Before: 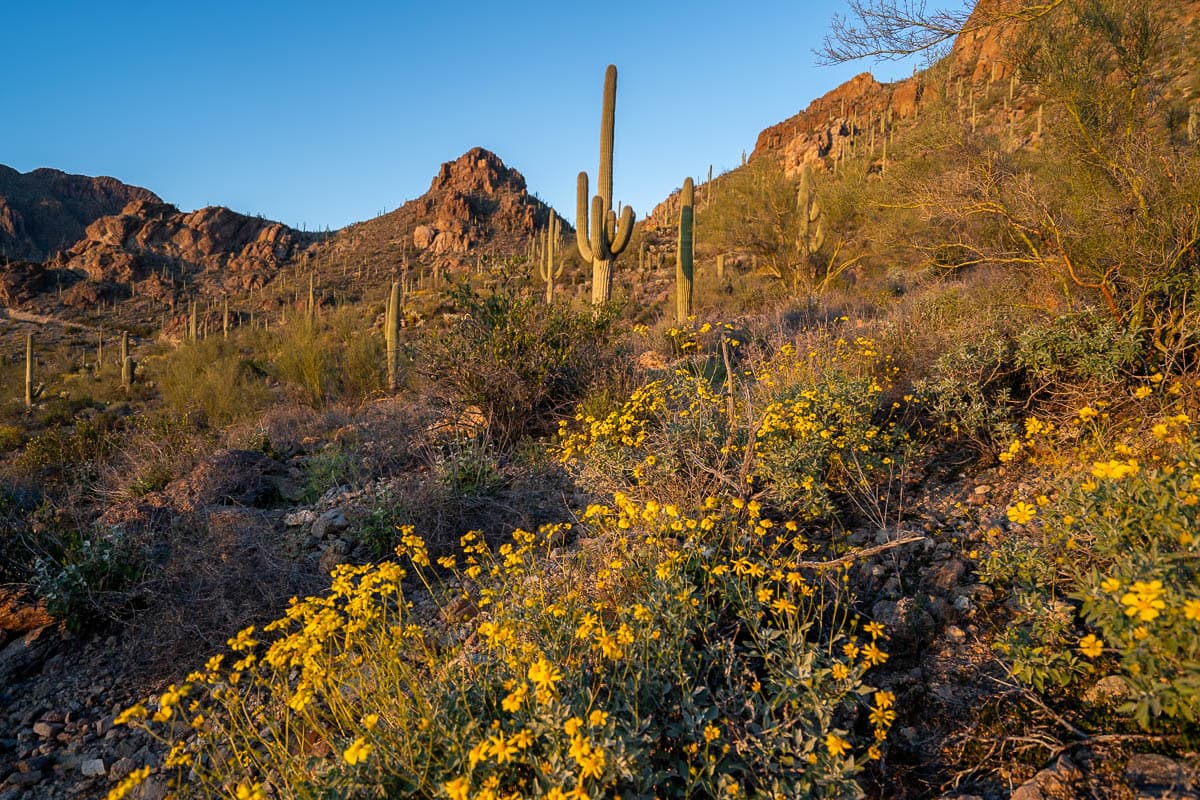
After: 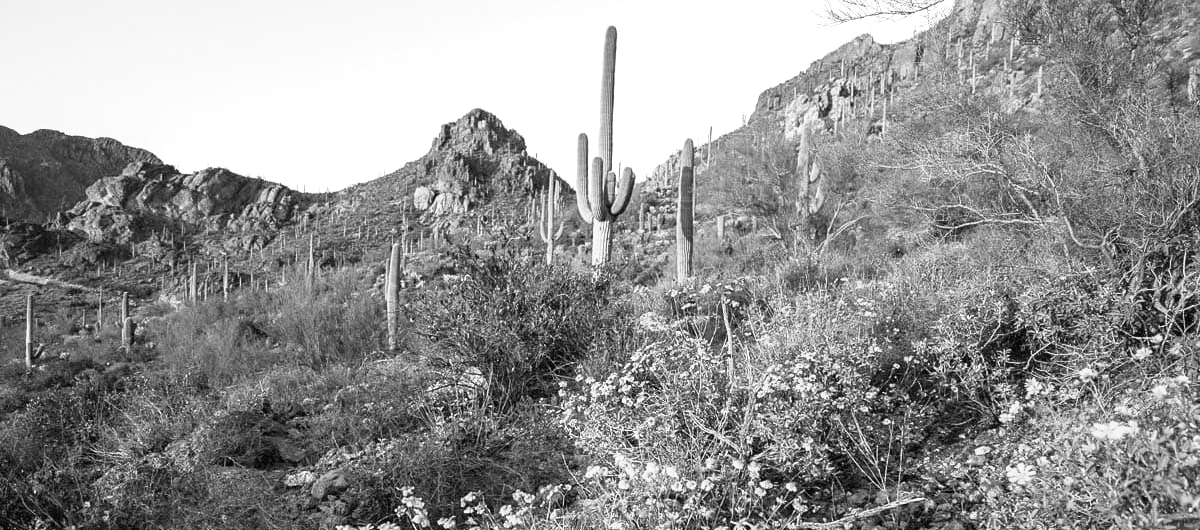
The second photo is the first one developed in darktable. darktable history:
exposure: black level correction 0, exposure 0.891 EV, compensate exposure bias true, compensate highlight preservation false
base curve: curves: ch0 [(0, 0) (0.579, 0.807) (1, 1)], preserve colors none
color calibration: output gray [0.253, 0.26, 0.487, 0], illuminant same as pipeline (D50), adaptation none (bypass), x 0.333, y 0.334, temperature 5004.81 K
crop and rotate: top 4.954%, bottom 28.777%
